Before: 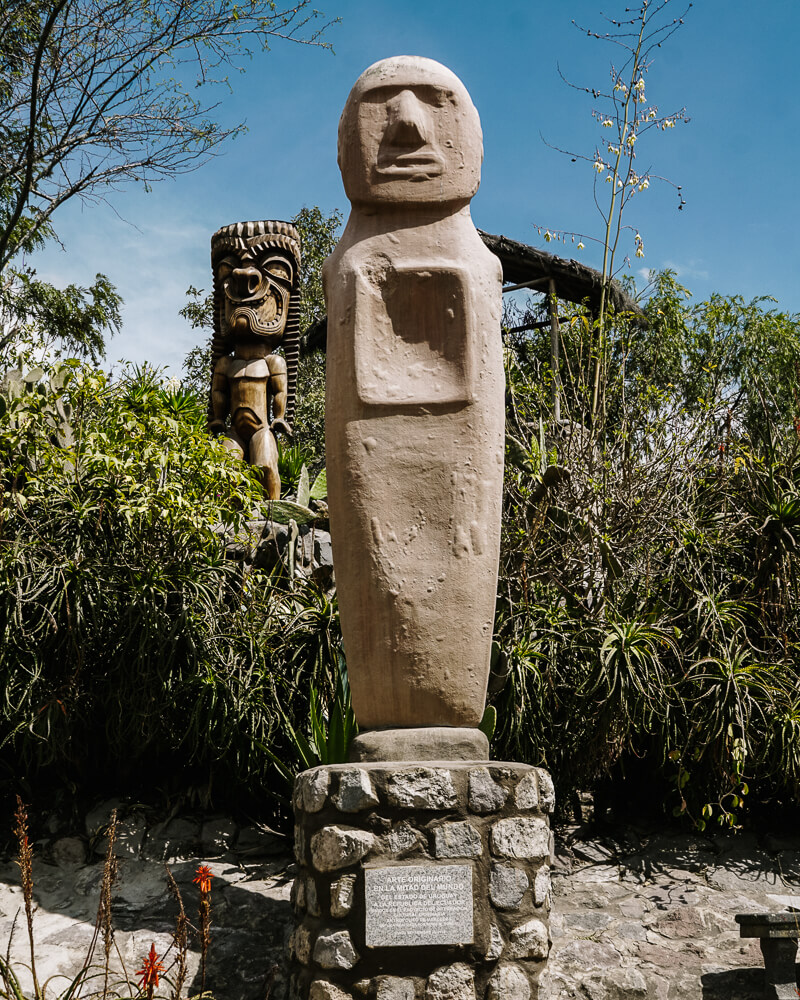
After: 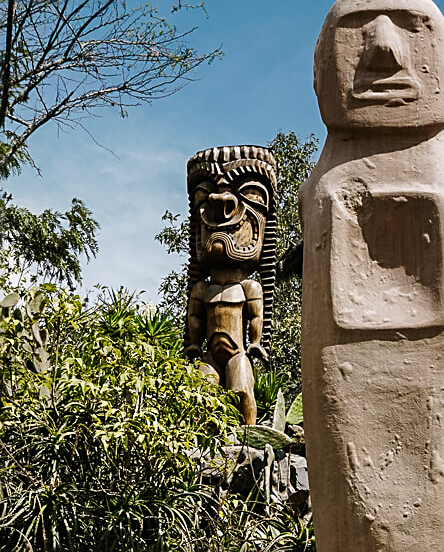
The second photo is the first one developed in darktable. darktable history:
sharpen: on, module defaults
shadows and highlights: soften with gaussian
crop and rotate: left 3.021%, top 7.529%, right 41.448%, bottom 37.183%
